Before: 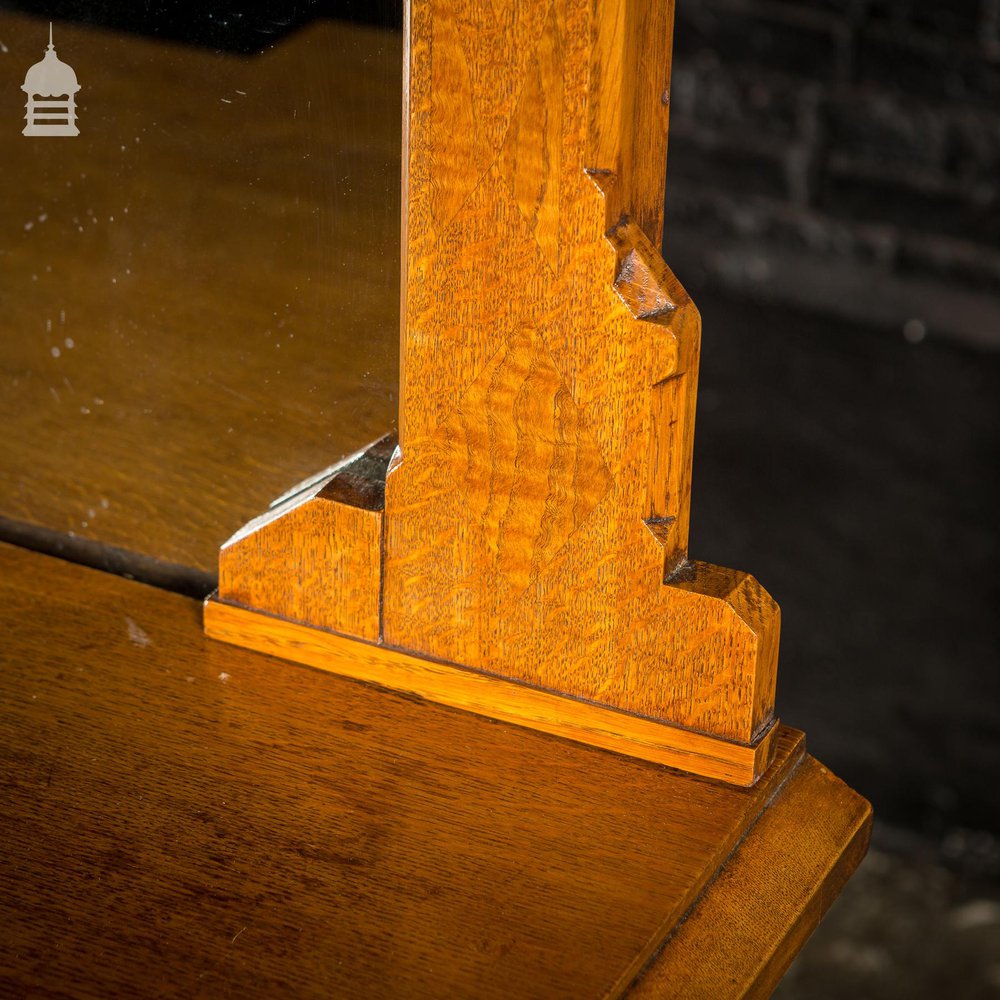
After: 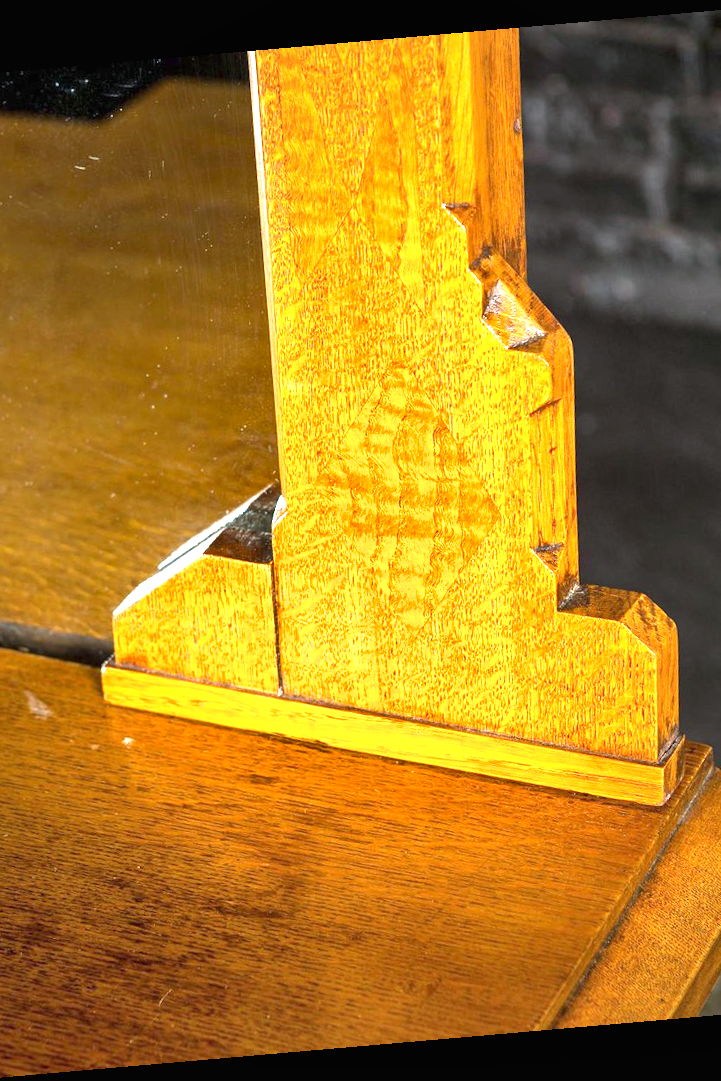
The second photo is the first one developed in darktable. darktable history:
crop and rotate: left 14.292%, right 19.041%
exposure: black level correction 0, exposure 1.7 EV, compensate exposure bias true, compensate highlight preservation false
rotate and perspective: rotation -4.98°, automatic cropping off
white balance: red 0.924, blue 1.095
shadows and highlights: shadows 49, highlights -41, soften with gaussian
